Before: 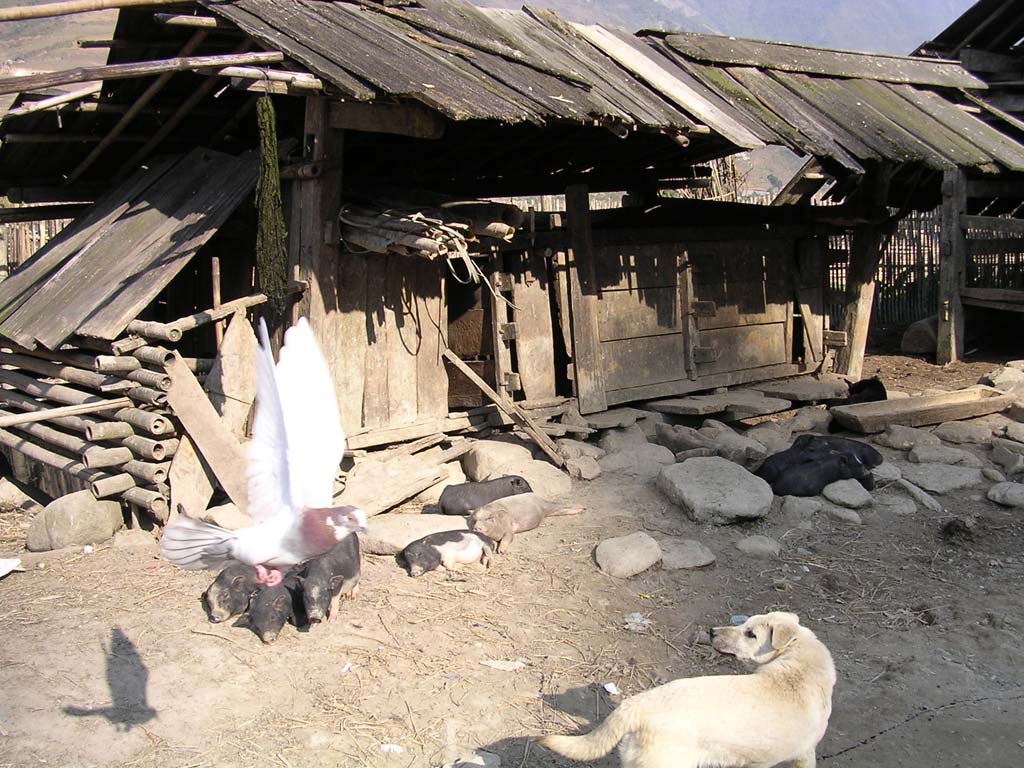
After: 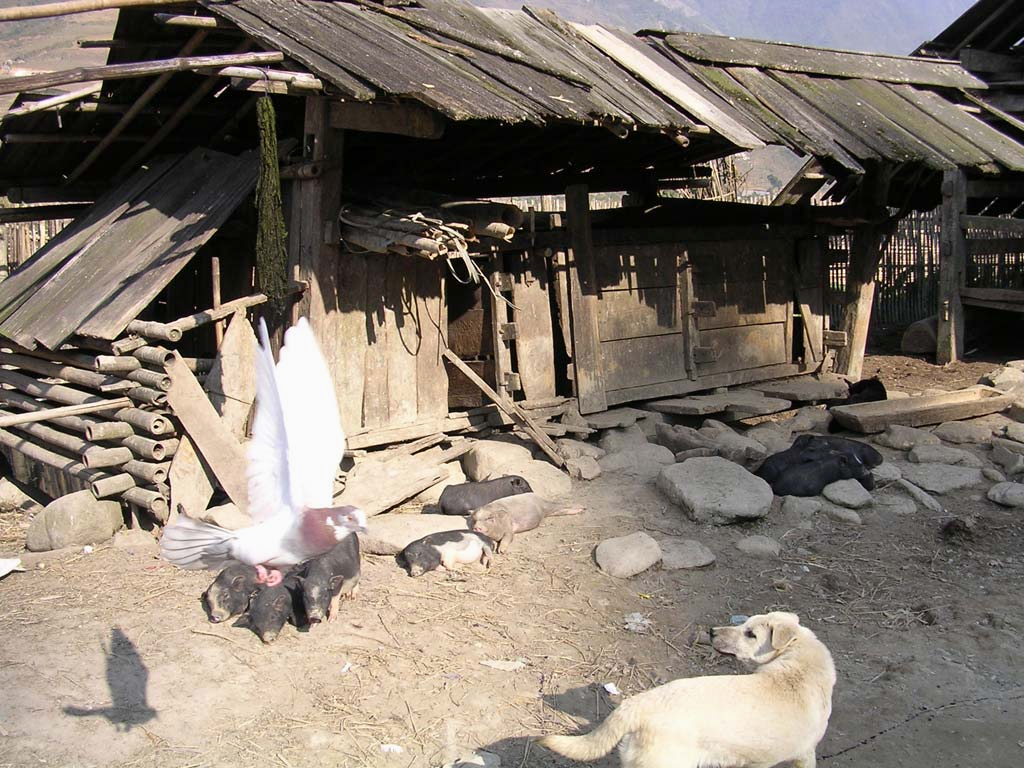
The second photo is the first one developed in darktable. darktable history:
tone equalizer: -7 EV 0.183 EV, -6 EV 0.155 EV, -5 EV 0.117 EV, -4 EV 0.069 EV, -2 EV -0.019 EV, -1 EV -0.038 EV, +0 EV -0.054 EV
